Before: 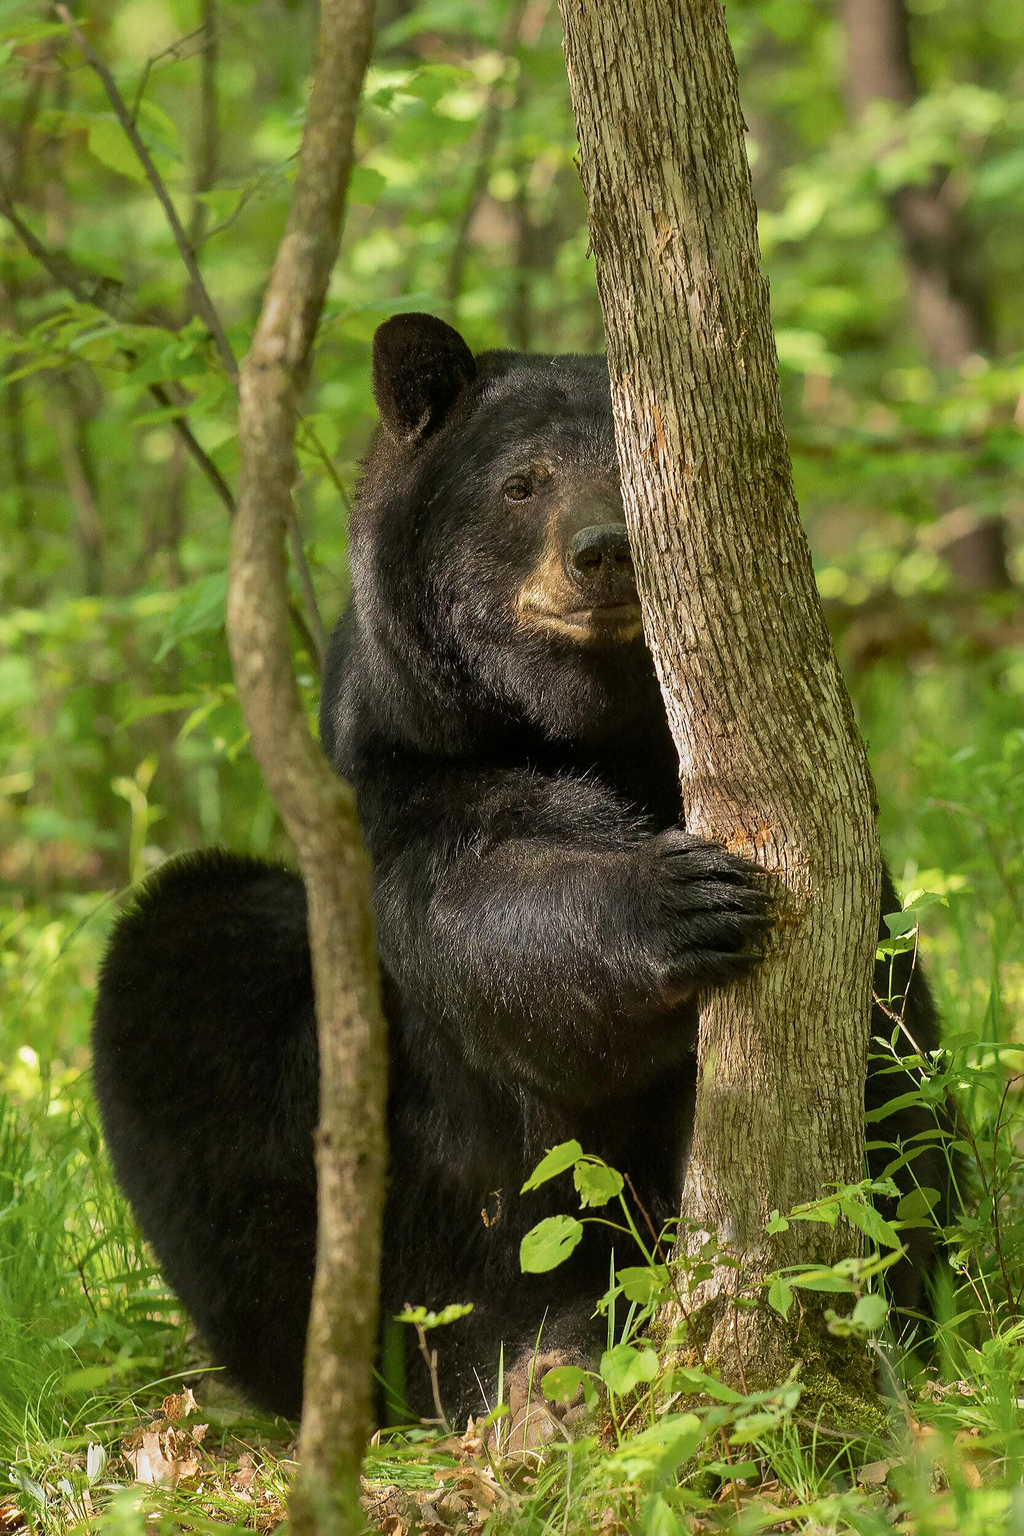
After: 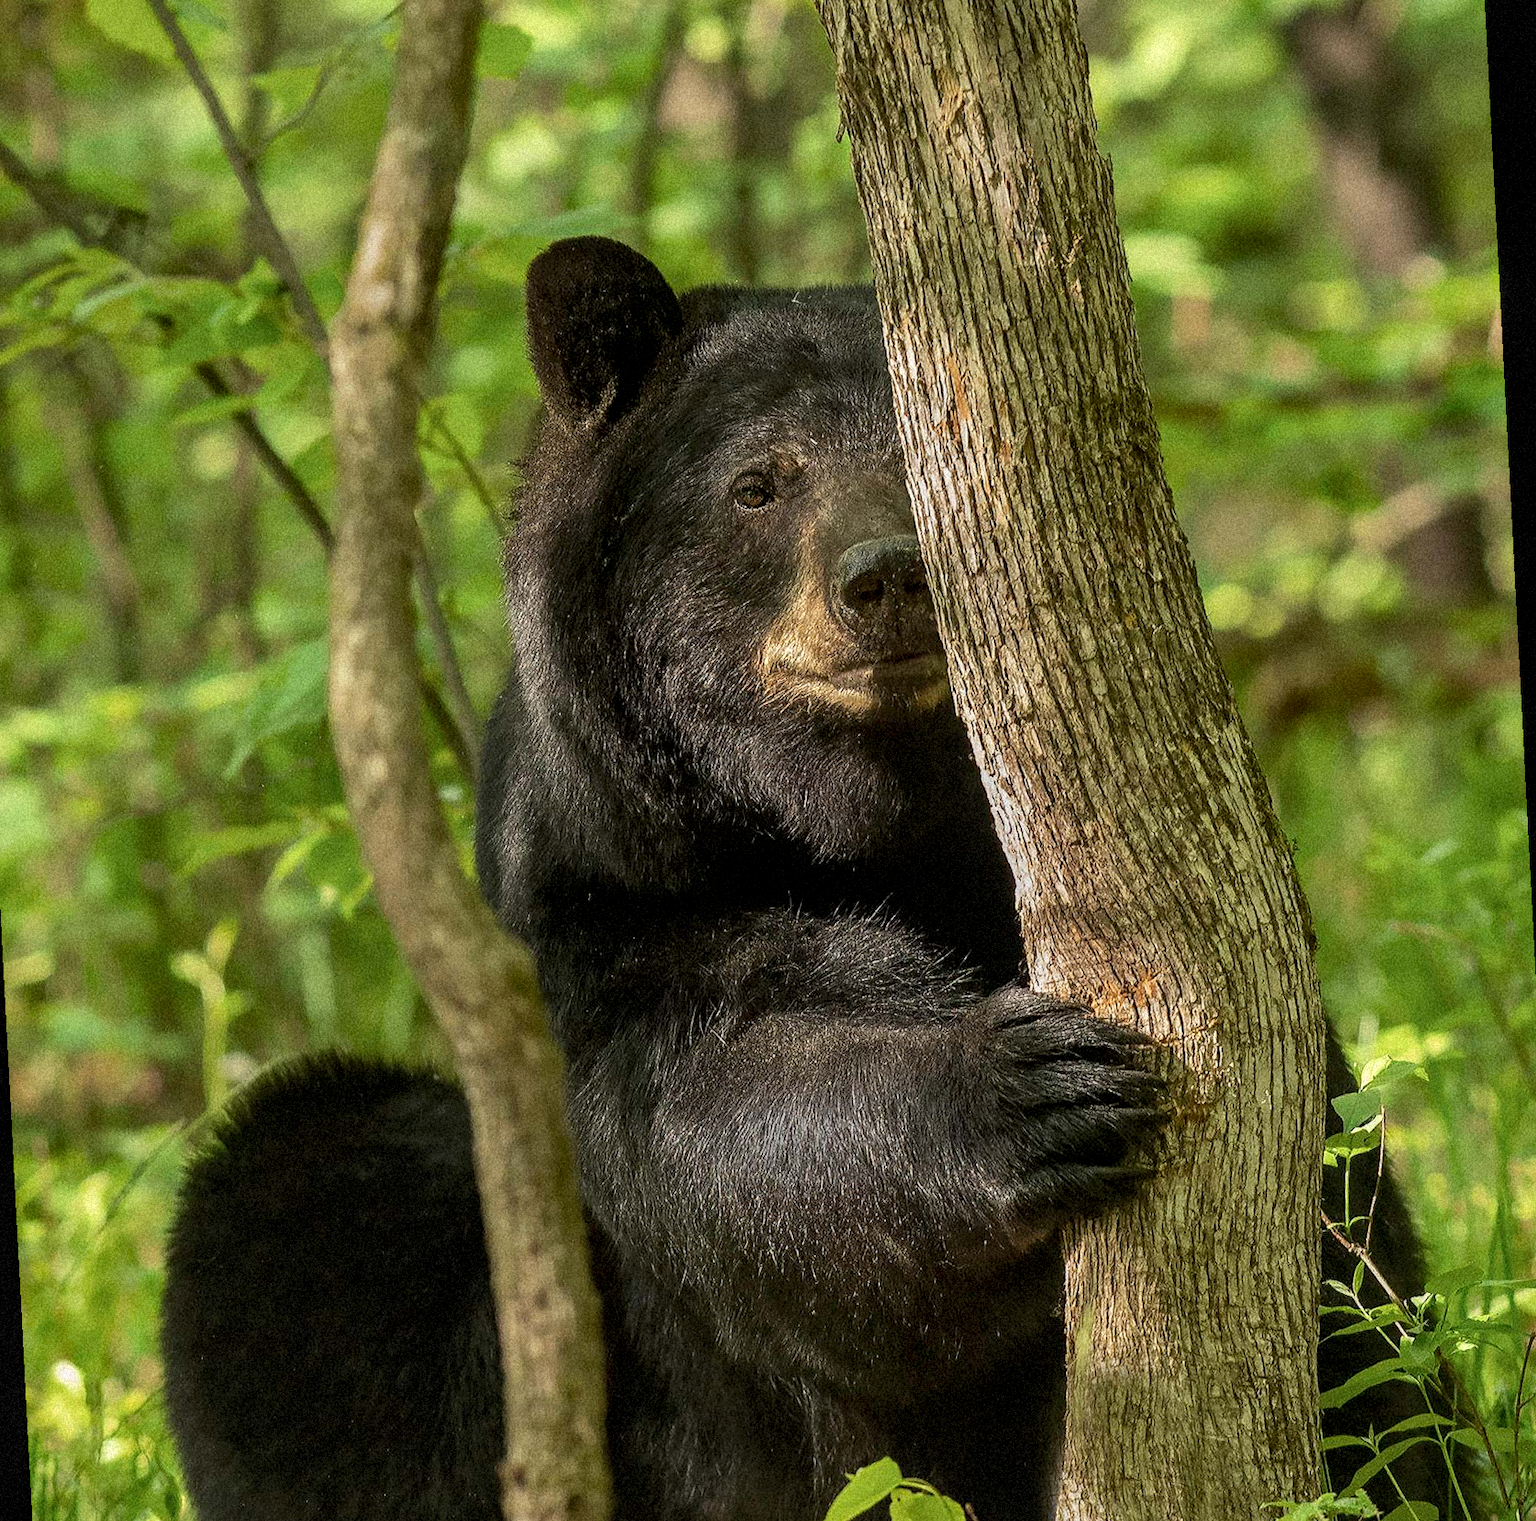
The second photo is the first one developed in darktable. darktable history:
exposure: exposure -0.041 EV, compensate highlight preservation false
local contrast: detail 130%
crop: left 0.387%, top 5.469%, bottom 19.809%
rotate and perspective: rotation -3°, crop left 0.031, crop right 0.968, crop top 0.07, crop bottom 0.93
grain: strength 35%, mid-tones bias 0%
